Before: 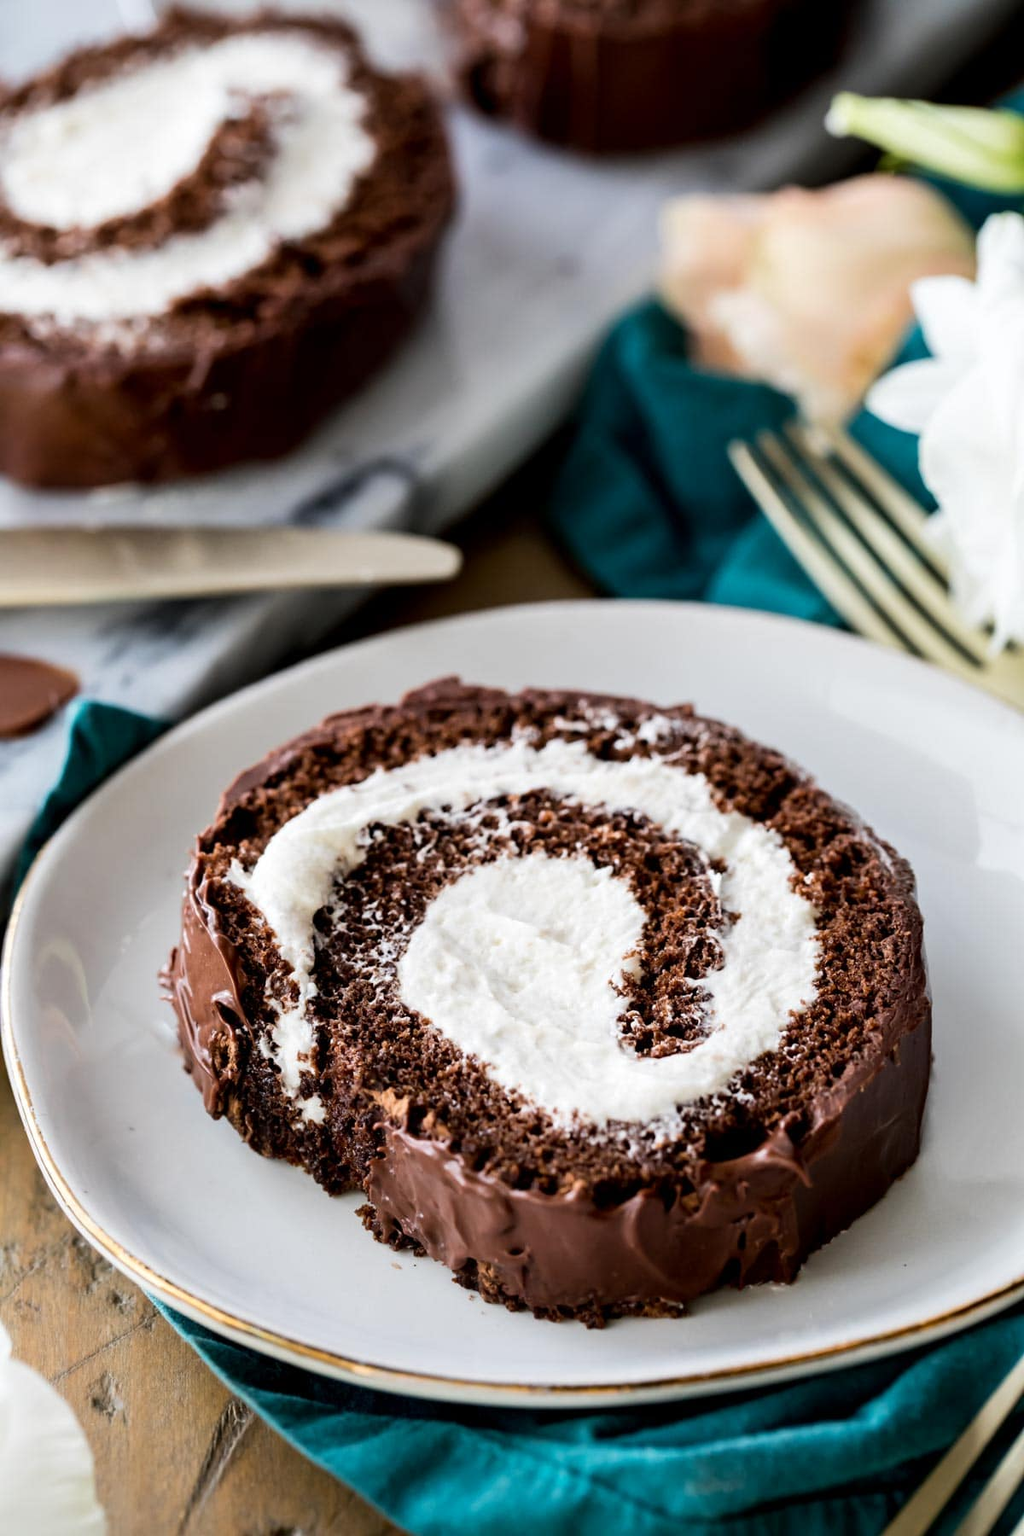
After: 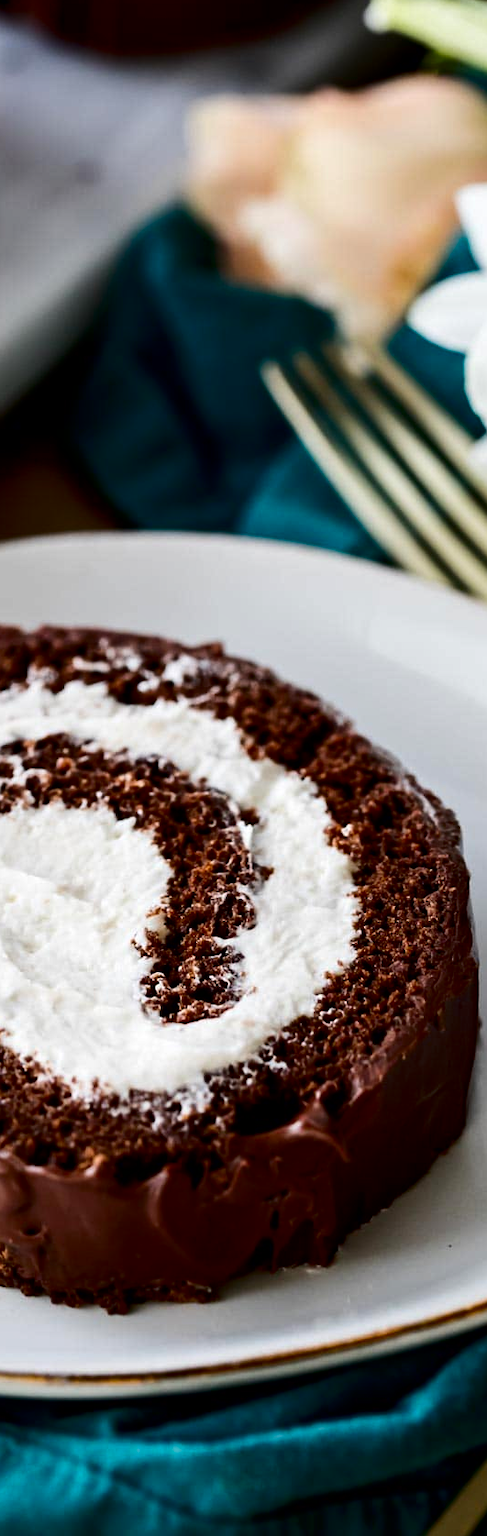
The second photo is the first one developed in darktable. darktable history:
tone equalizer: on, module defaults
crop: left 47.548%, top 6.905%, right 8.079%
contrast brightness saturation: contrast 0.13, brightness -0.223, saturation 0.148
